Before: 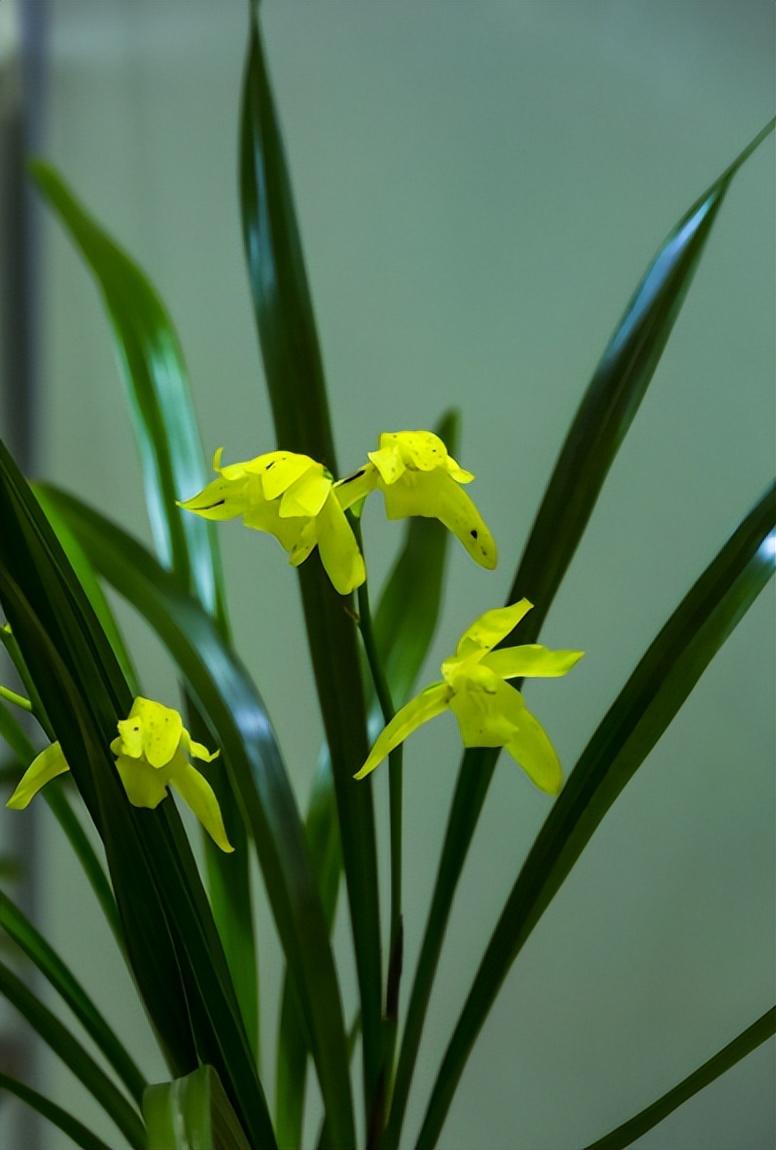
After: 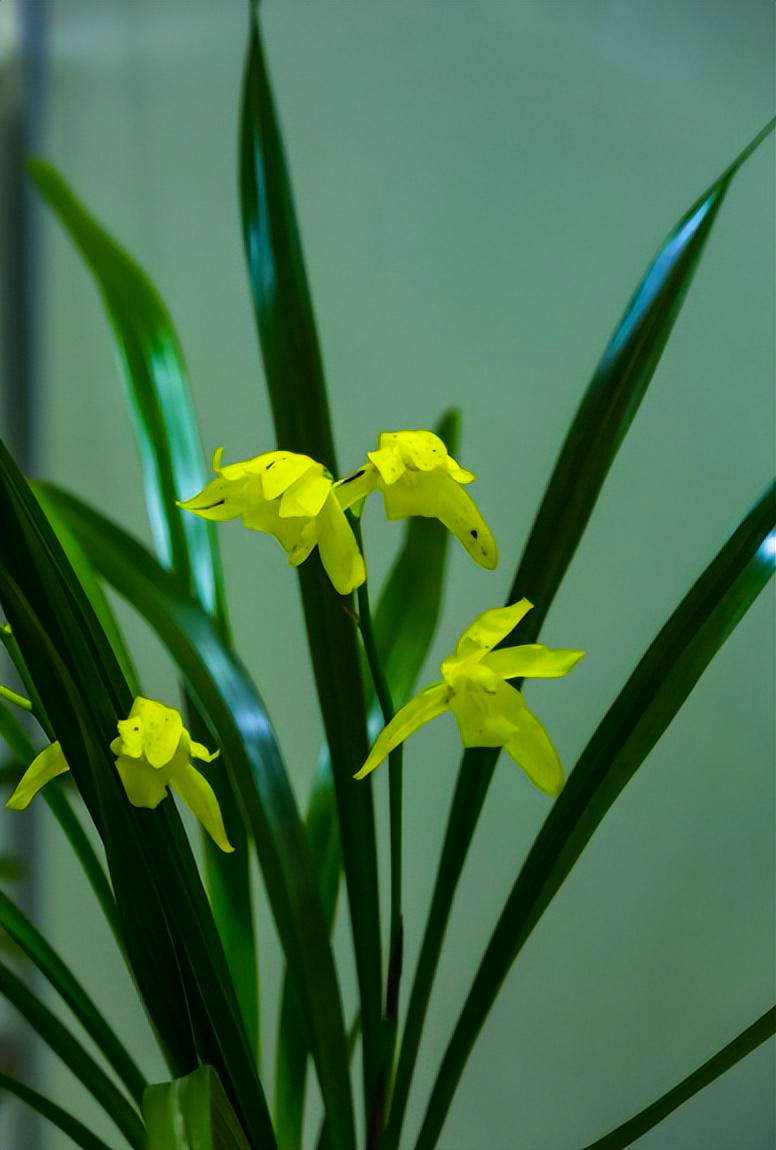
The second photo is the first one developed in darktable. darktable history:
color balance rgb: shadows lift › luminance -7.346%, shadows lift › chroma 2.233%, shadows lift › hue 164.86°, linear chroma grading › global chroma 0.705%, perceptual saturation grading › global saturation 29.744%
